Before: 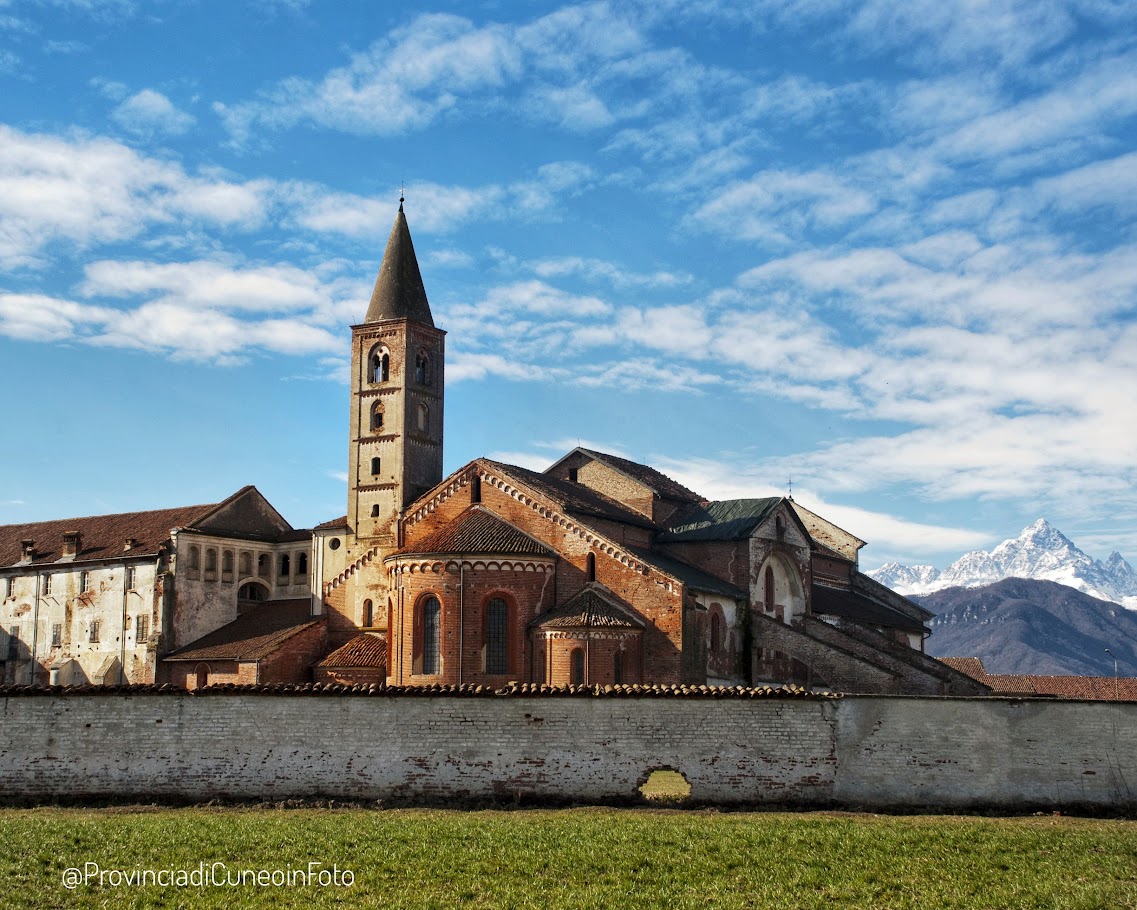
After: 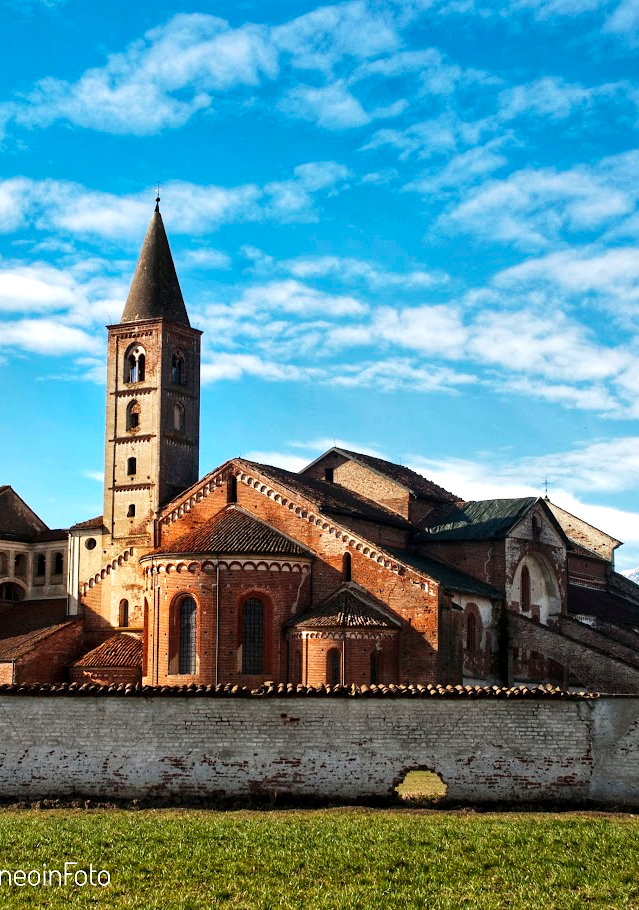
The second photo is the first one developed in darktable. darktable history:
crop: left 21.496%, right 22.254%
tone equalizer: -8 EV -0.417 EV, -7 EV -0.389 EV, -6 EV -0.333 EV, -5 EV -0.222 EV, -3 EV 0.222 EV, -2 EV 0.333 EV, -1 EV 0.389 EV, +0 EV 0.417 EV, edges refinement/feathering 500, mask exposure compensation -1.57 EV, preserve details no
